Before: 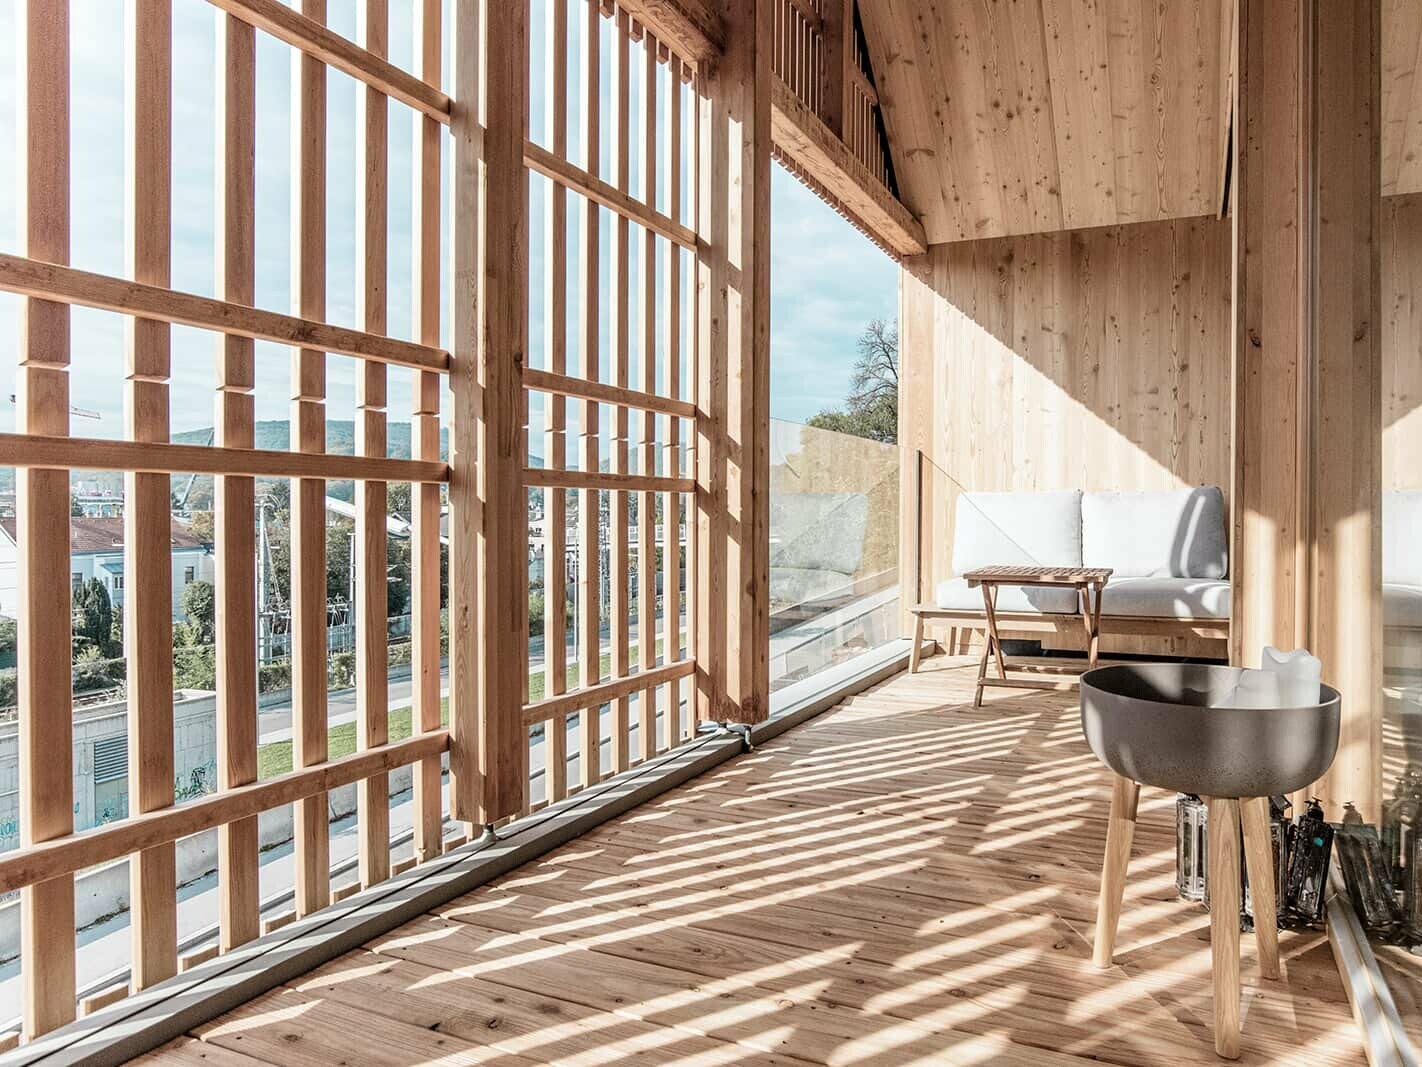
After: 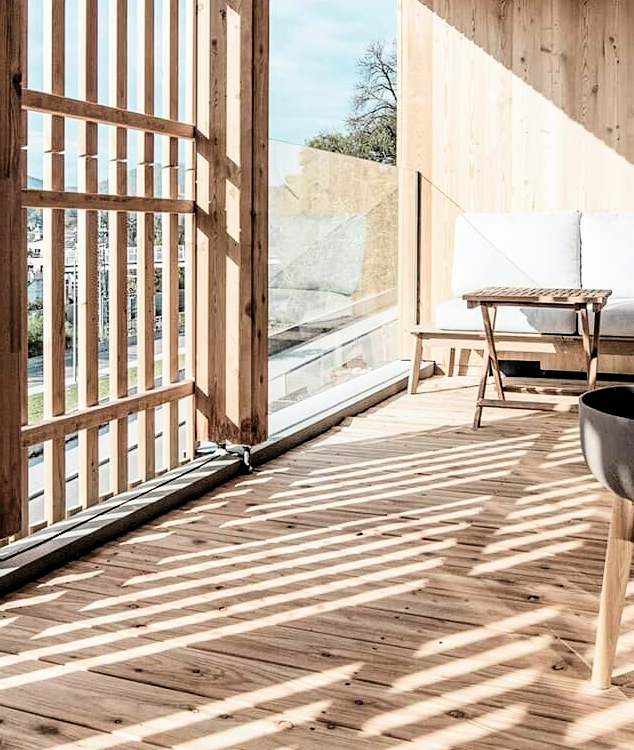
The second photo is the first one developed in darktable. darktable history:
levels: mode automatic, levels [0.062, 0.494, 0.925]
filmic rgb: black relative exposure -4.04 EV, white relative exposure 2.99 EV, hardness 3.01, contrast 1.505
crop: left 35.29%, top 26.238%, right 20.088%, bottom 3.408%
